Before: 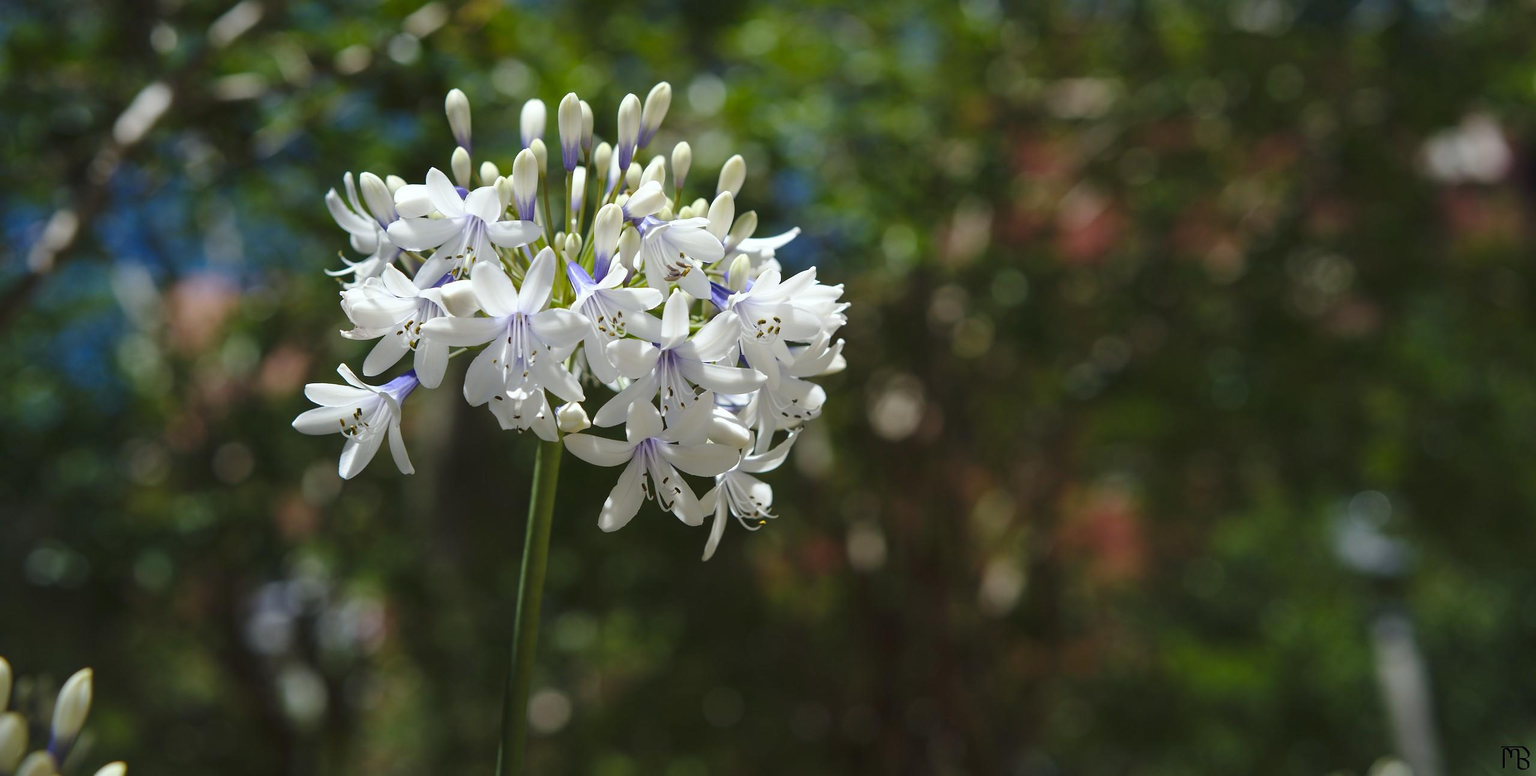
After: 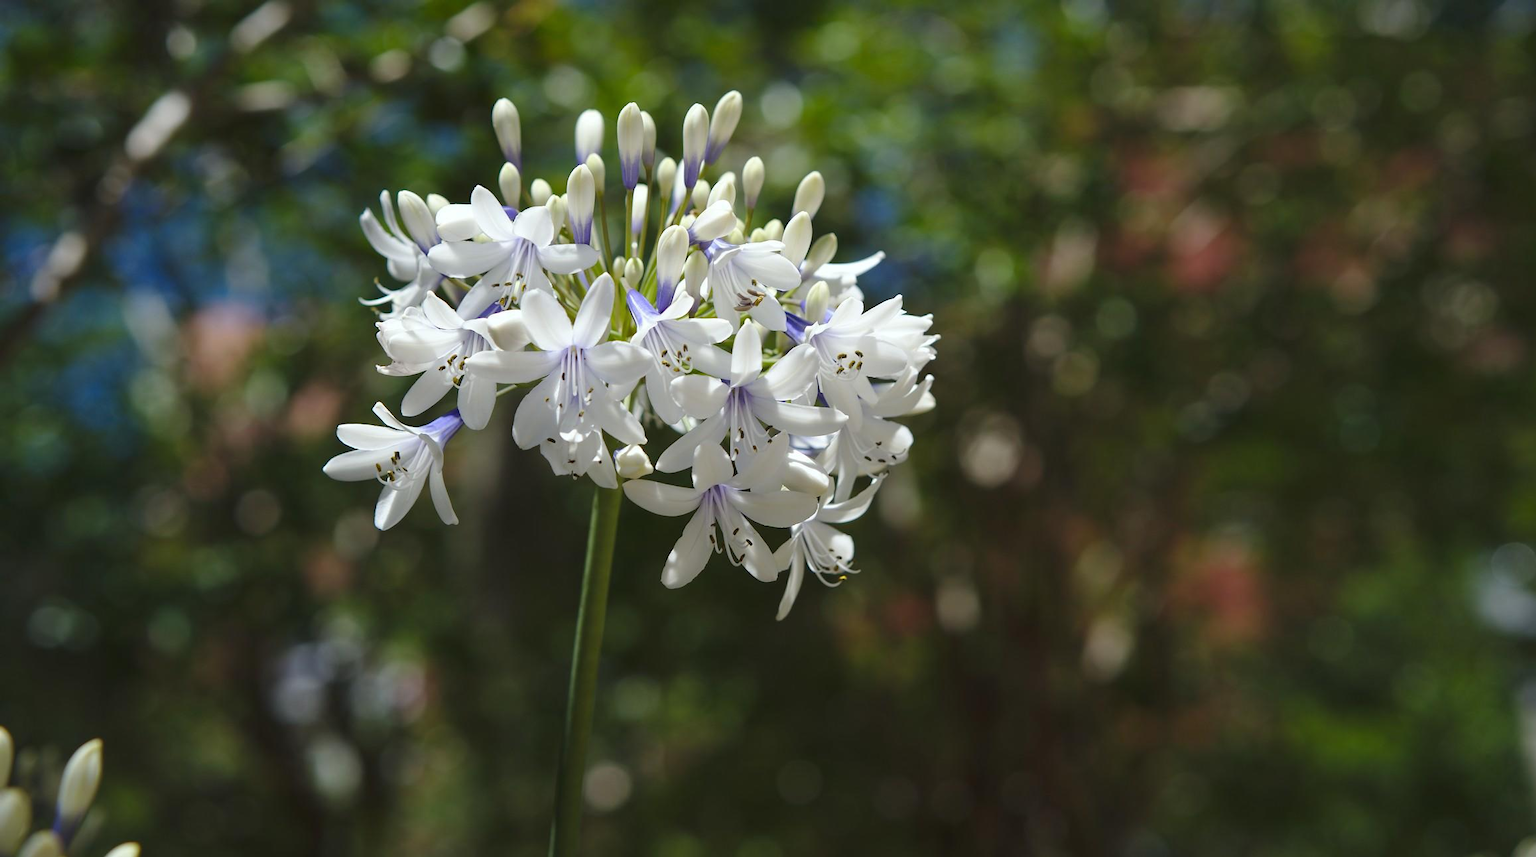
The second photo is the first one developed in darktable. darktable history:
color balance rgb: on, module defaults
crop: right 9.509%, bottom 0.031%
